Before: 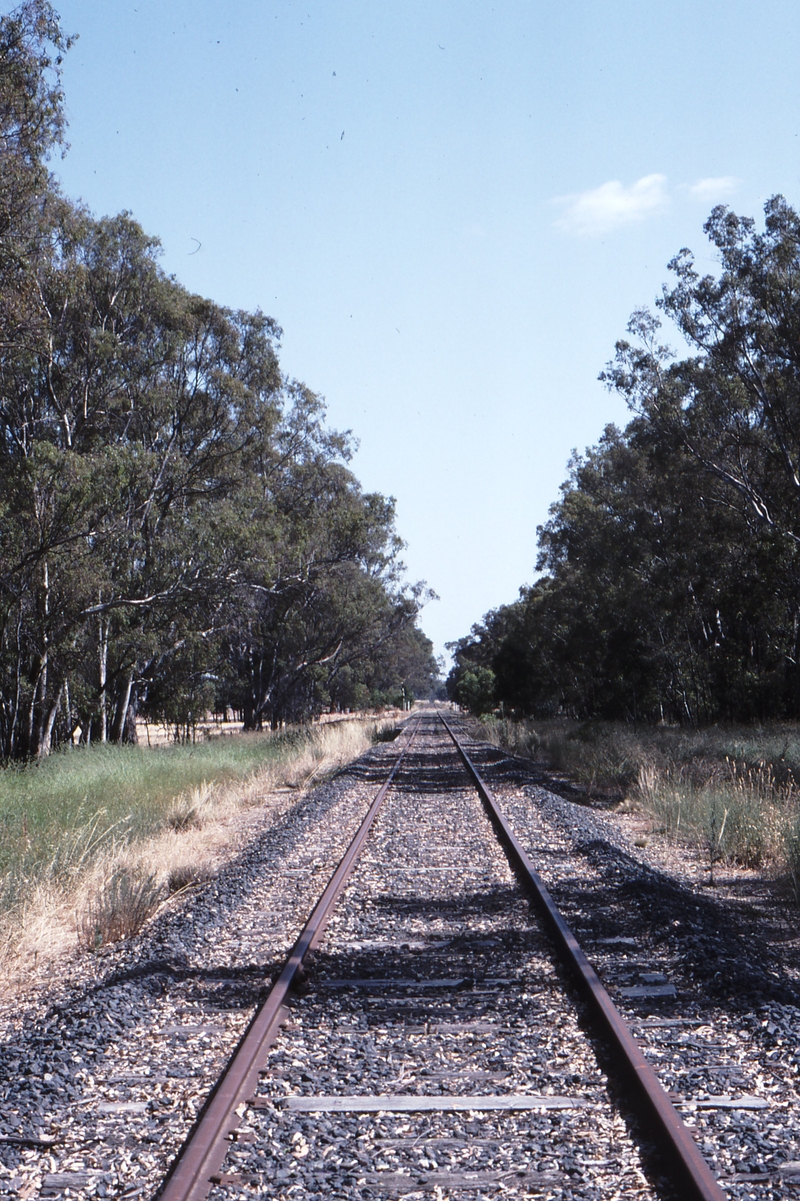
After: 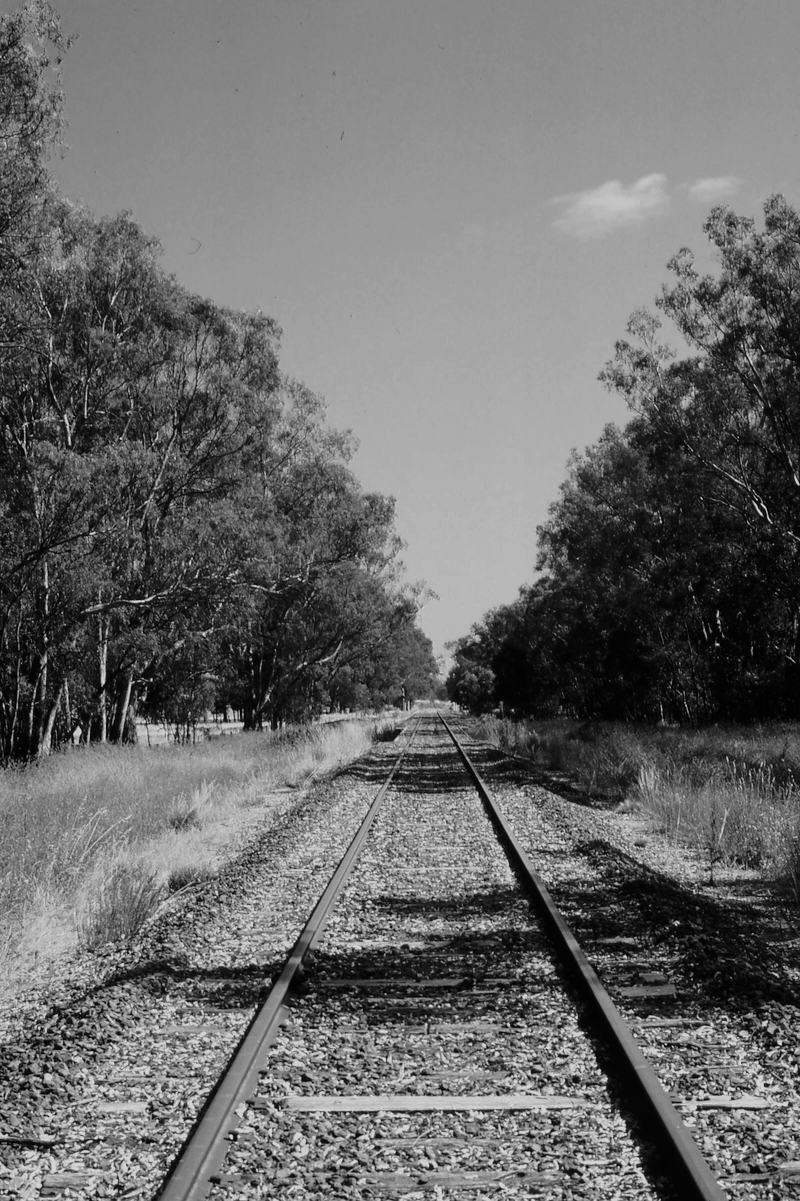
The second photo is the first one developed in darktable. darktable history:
color zones: curves: ch0 [(0.002, 0.589) (0.107, 0.484) (0.146, 0.249) (0.217, 0.352) (0.309, 0.525) (0.39, 0.404) (0.455, 0.169) (0.597, 0.055) (0.724, 0.212) (0.775, 0.691) (0.869, 0.571) (1, 0.587)]; ch1 [(0, 0) (0.143, 0) (0.286, 0) (0.429, 0) (0.571, 0) (0.714, 0) (0.857, 0)]
color contrast: green-magenta contrast 0.96
filmic rgb: black relative exposure -7.65 EV, white relative exposure 4.56 EV, hardness 3.61, color science v6 (2022)
